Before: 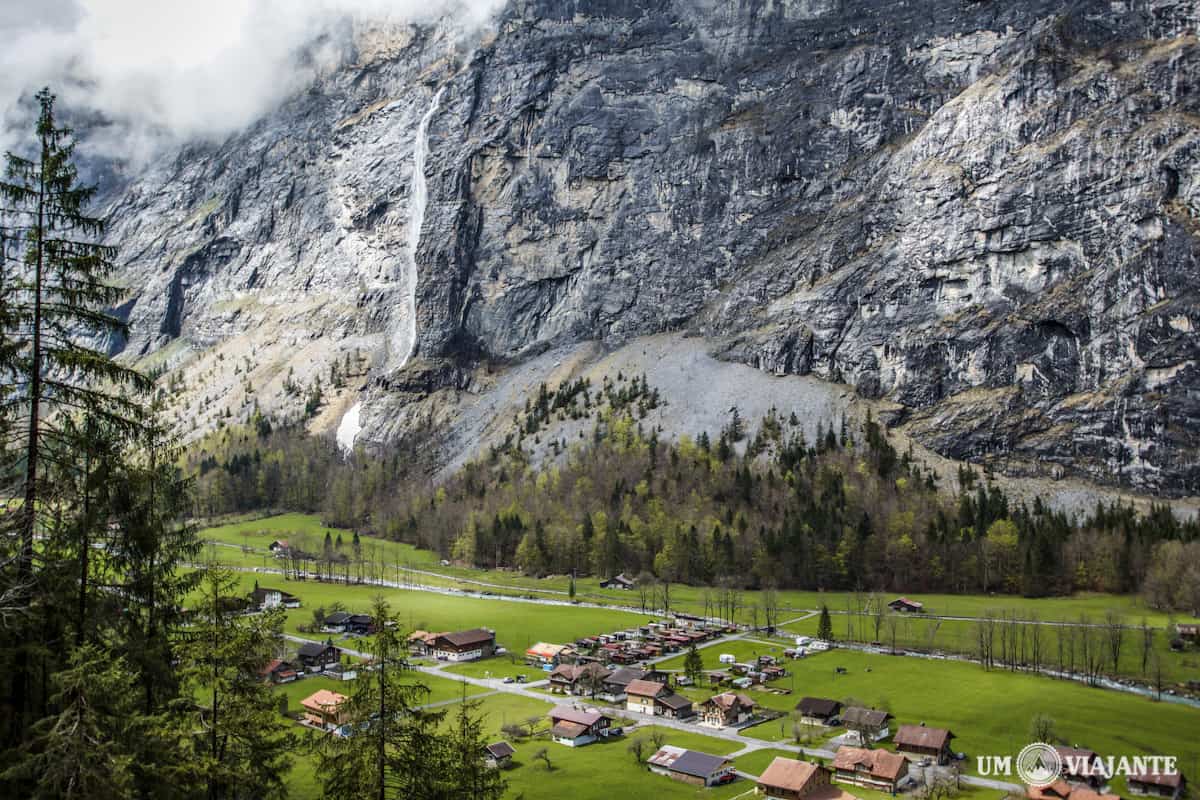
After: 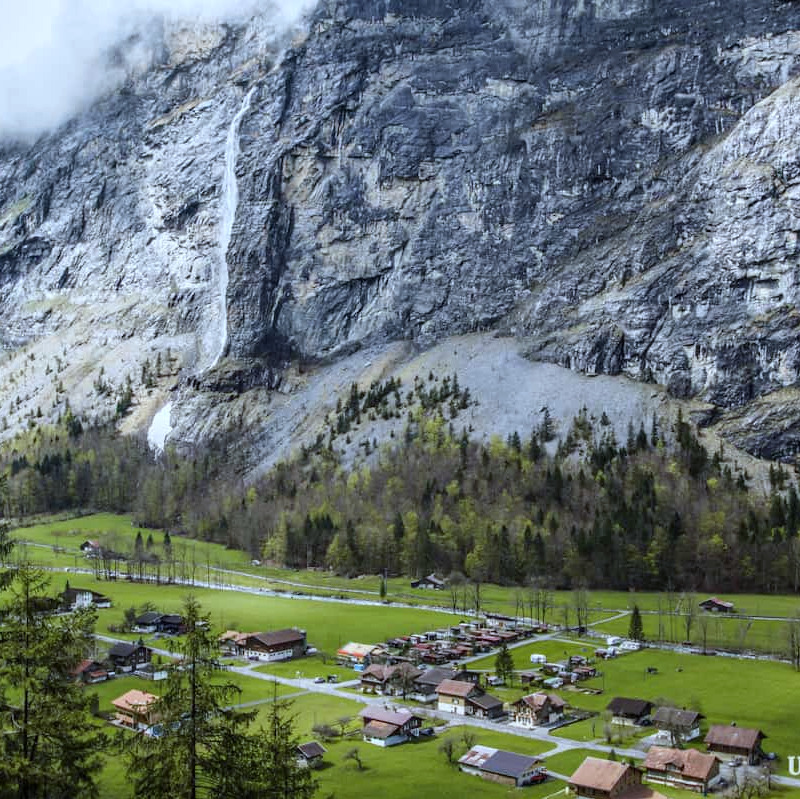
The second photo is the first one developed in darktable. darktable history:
crop and rotate: left 15.754%, right 17.579%
white balance: red 0.924, blue 1.095
